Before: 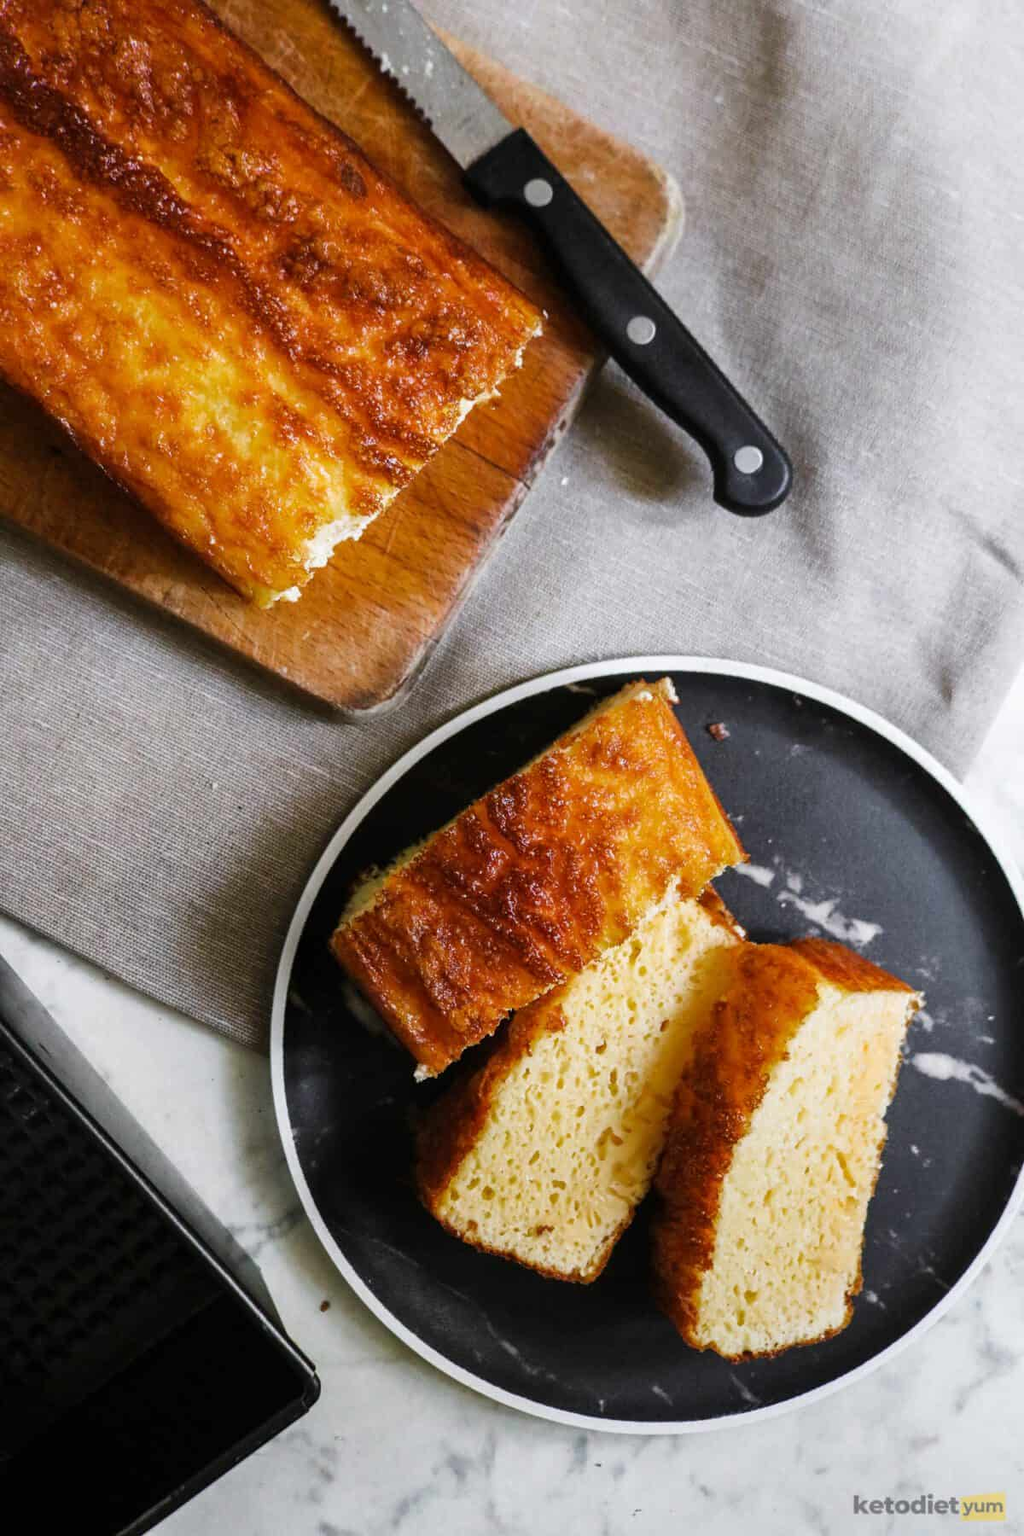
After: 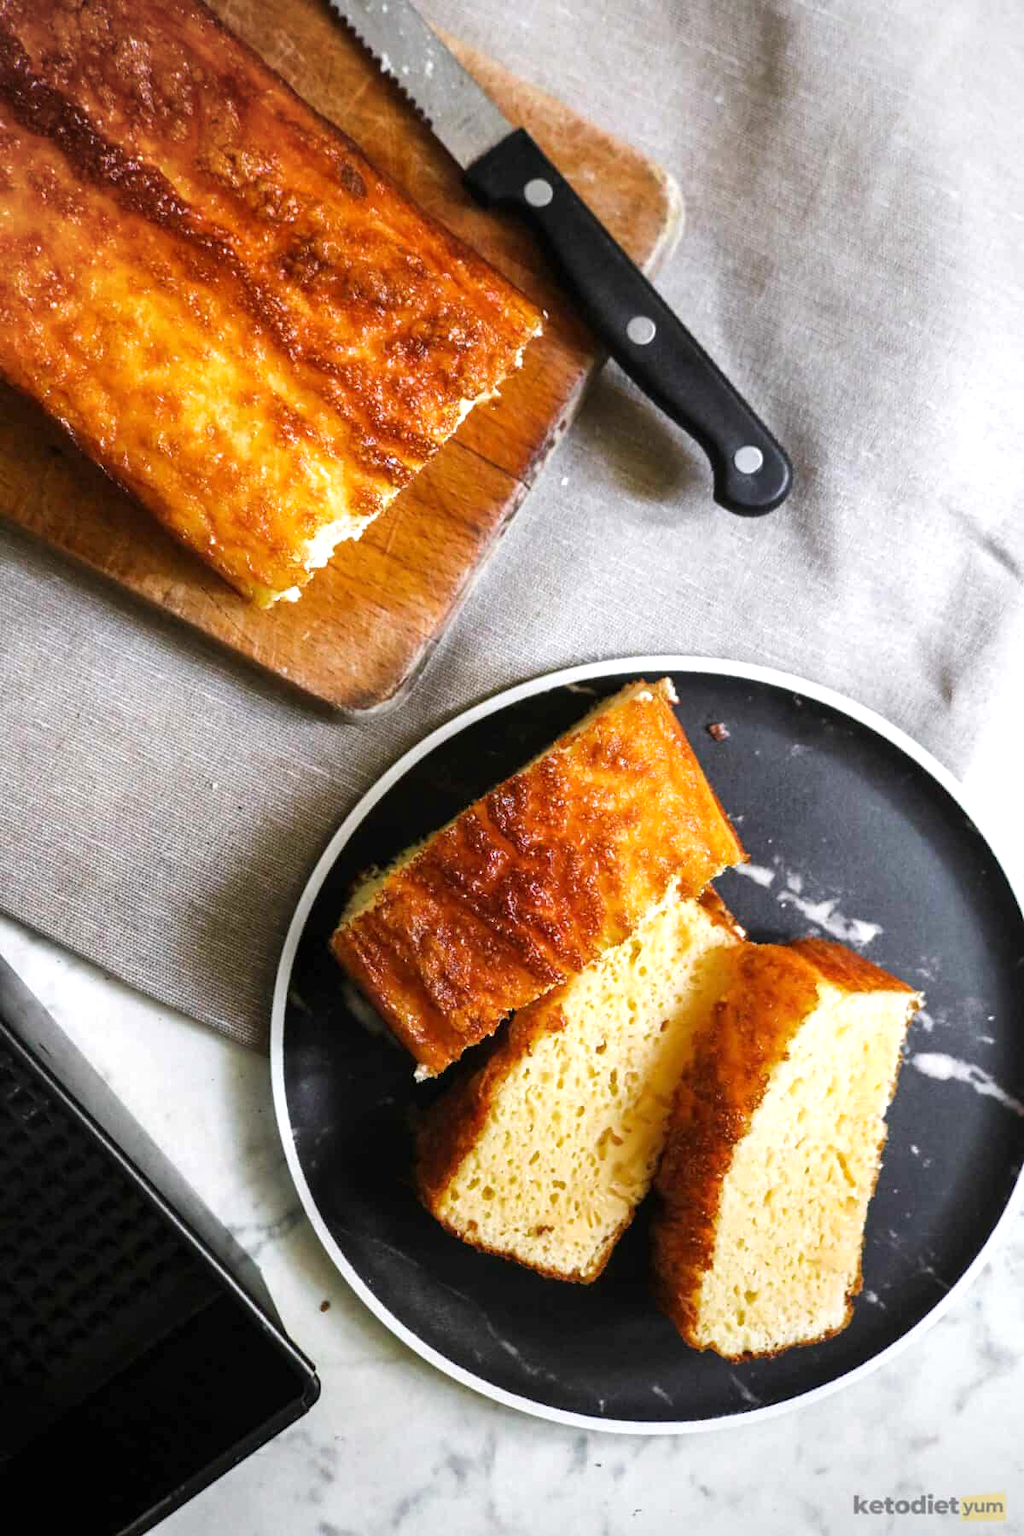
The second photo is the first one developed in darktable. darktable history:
exposure: exposure 0.493 EV, compensate highlight preservation false
sharpen: radius 2.883, amount 0.868, threshold 47.523
vignetting: fall-off radius 81.94%
